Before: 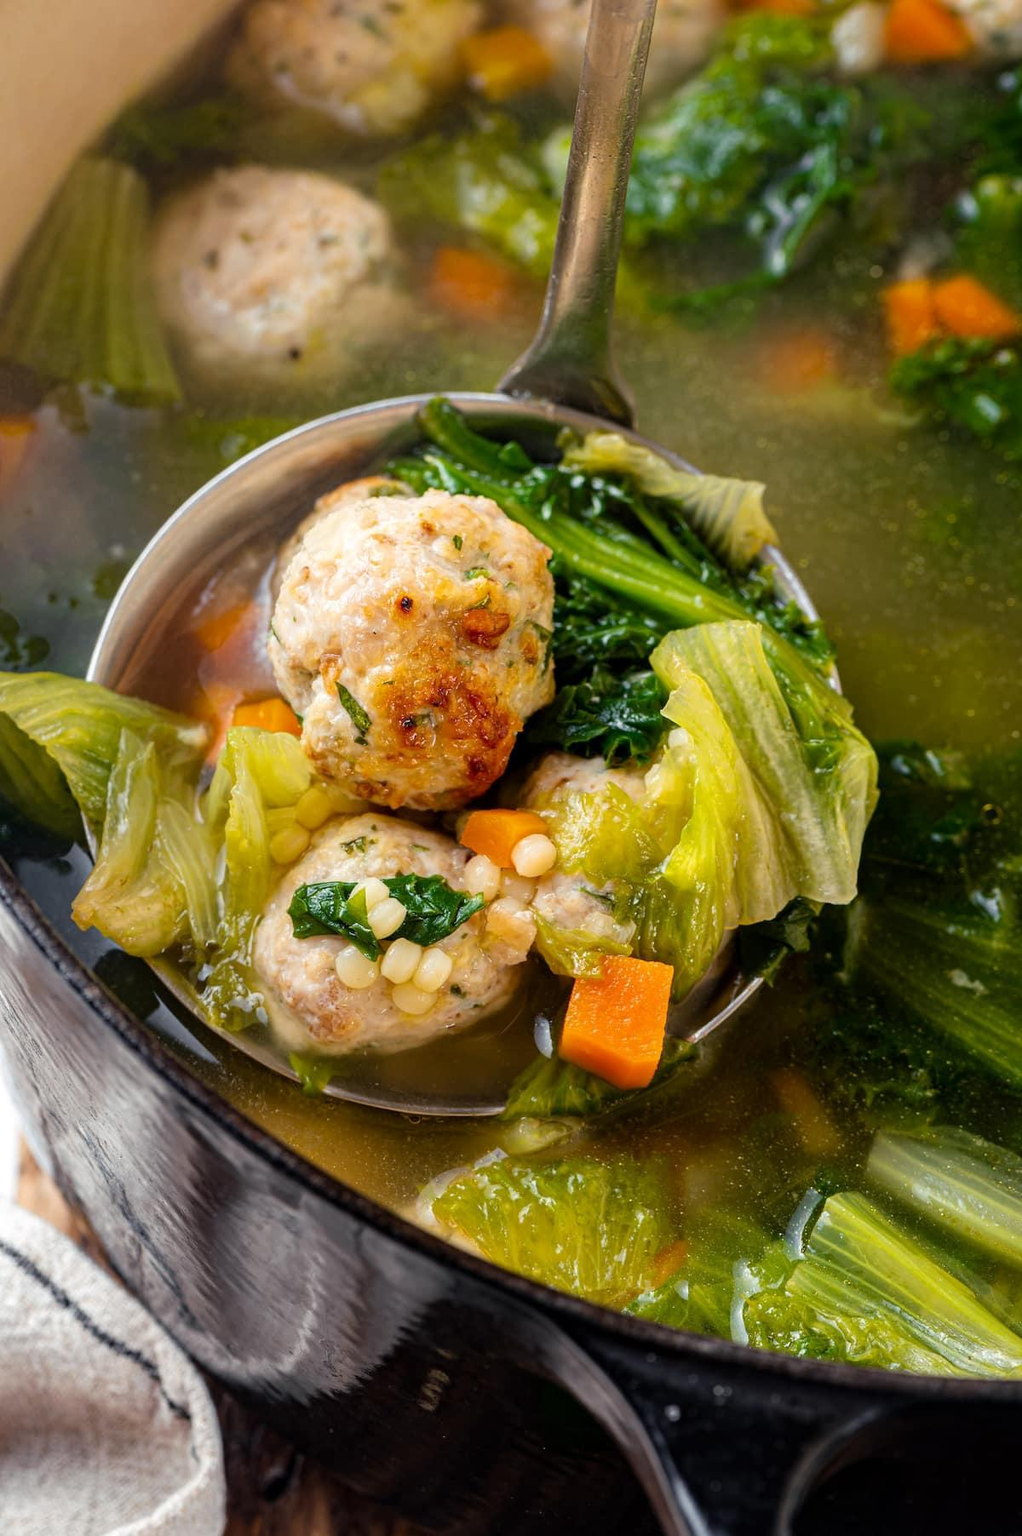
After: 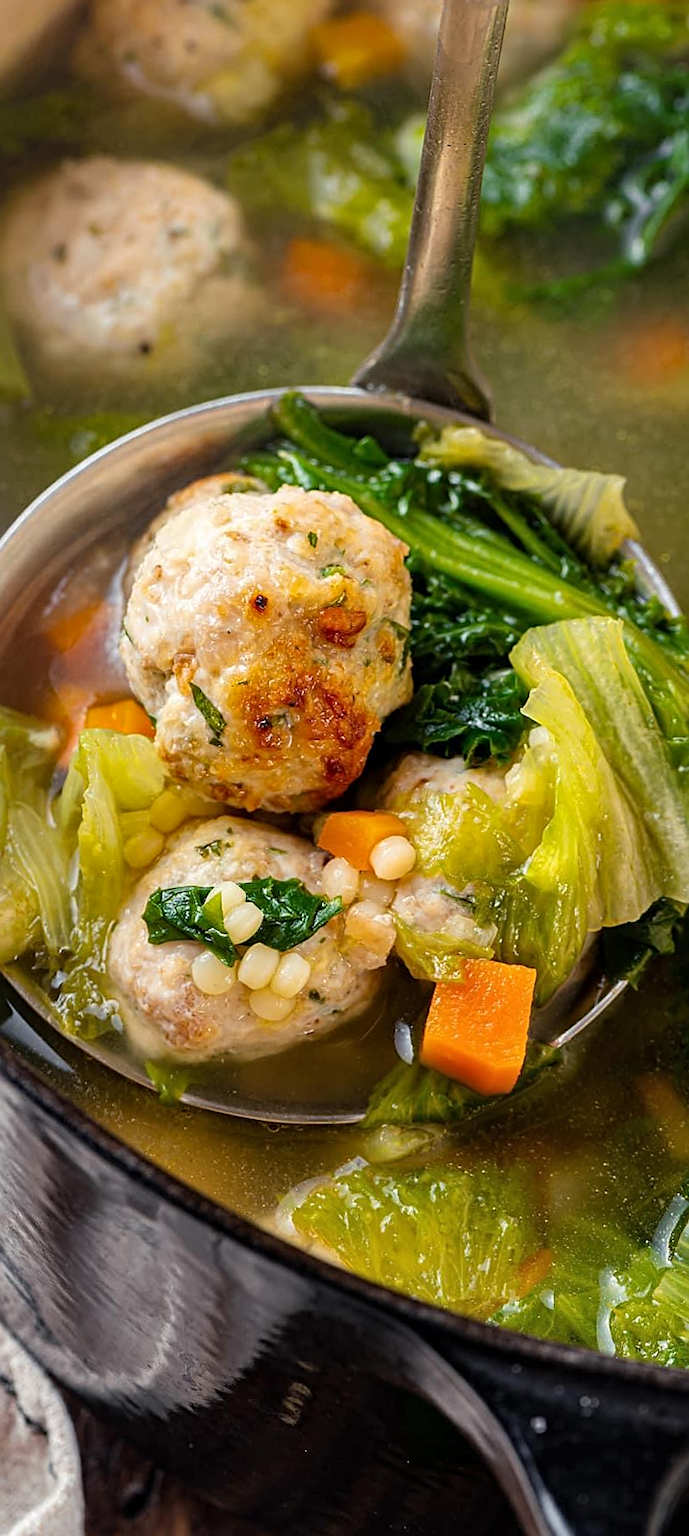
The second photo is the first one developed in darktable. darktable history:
sharpen: on, module defaults
crop and rotate: left 14.436%, right 18.898%
rotate and perspective: rotation -0.45°, automatic cropping original format, crop left 0.008, crop right 0.992, crop top 0.012, crop bottom 0.988
shadows and highlights: radius 108.52, shadows 23.73, highlights -59.32, low approximation 0.01, soften with gaussian
